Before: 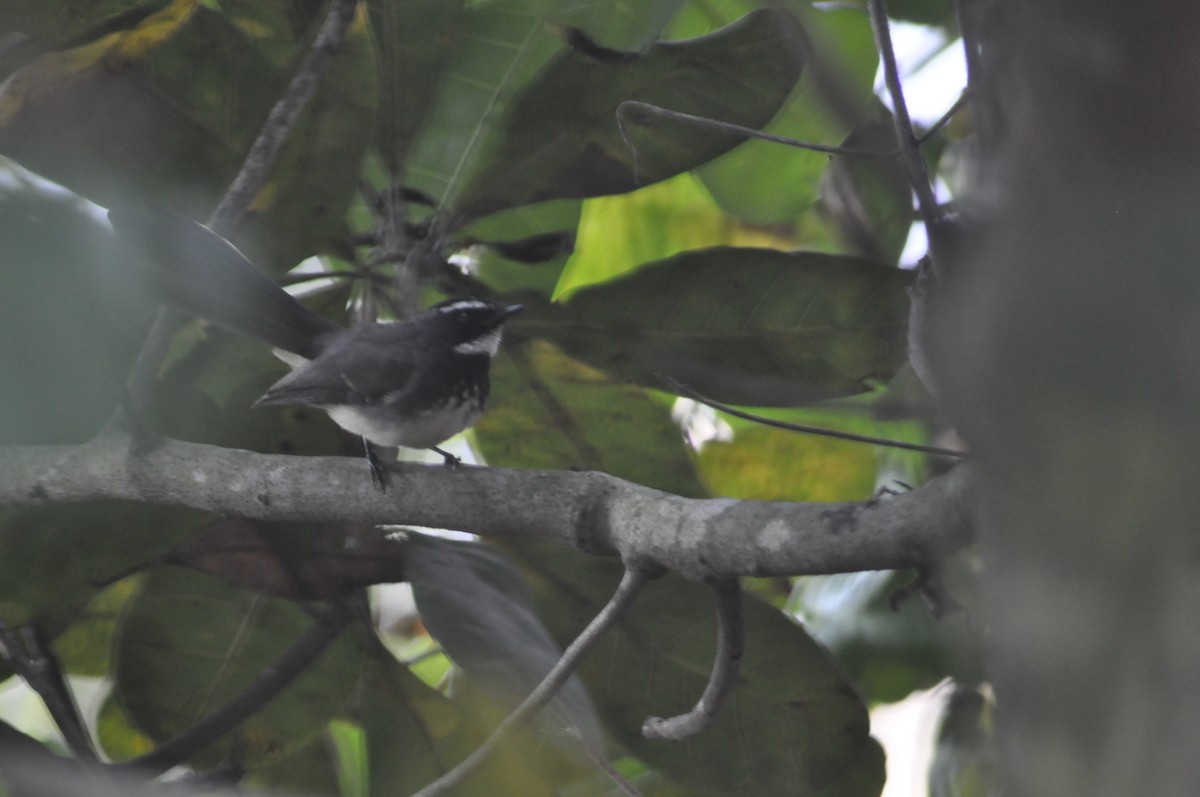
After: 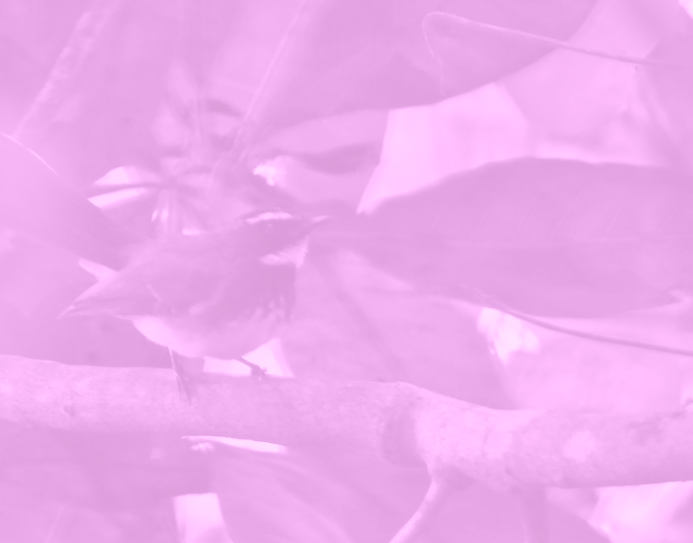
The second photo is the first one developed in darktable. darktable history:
crop: left 16.202%, top 11.208%, right 26.045%, bottom 20.557%
color balance rgb: perceptual saturation grading › global saturation 20%, perceptual saturation grading › highlights 2.68%, perceptual saturation grading › shadows 50%
colorize: hue 331.2°, saturation 75%, source mix 30.28%, lightness 70.52%, version 1
